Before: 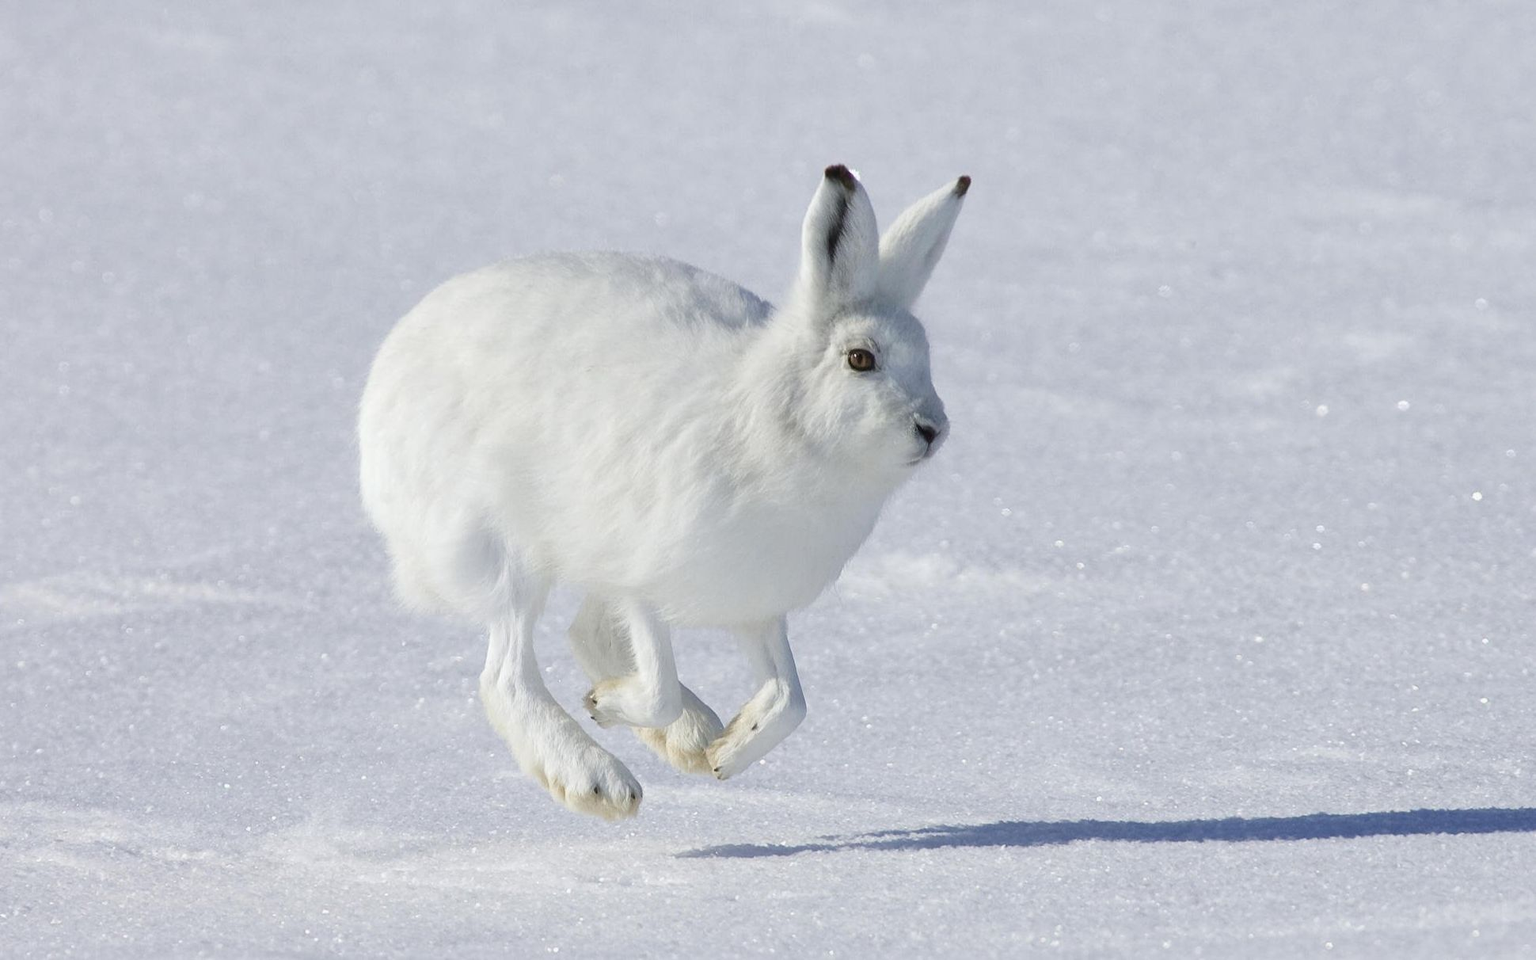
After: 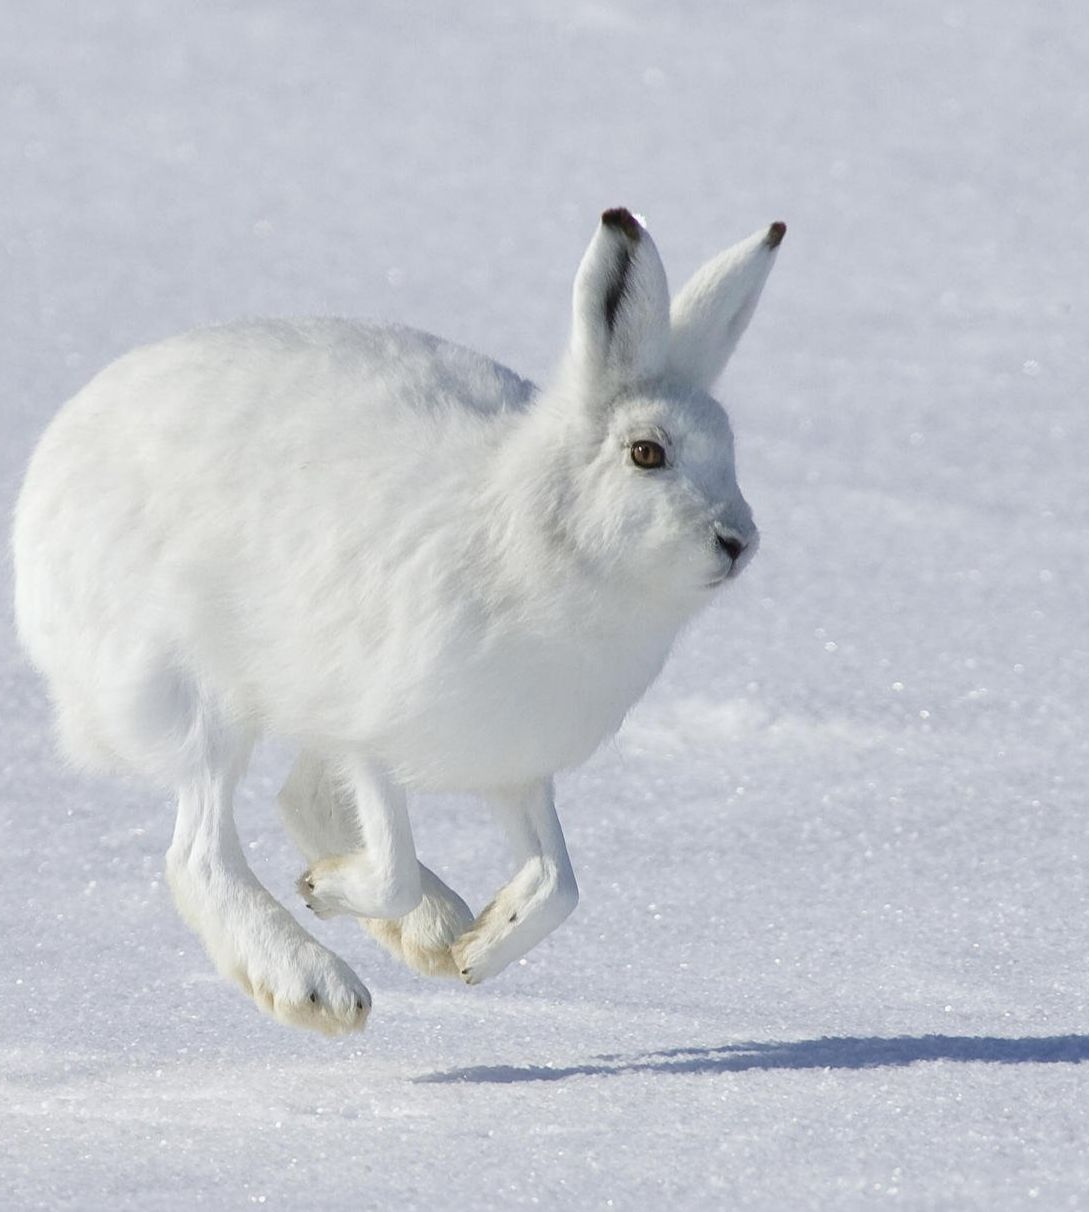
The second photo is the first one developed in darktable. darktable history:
crop and rotate: left 22.712%, right 21.121%
